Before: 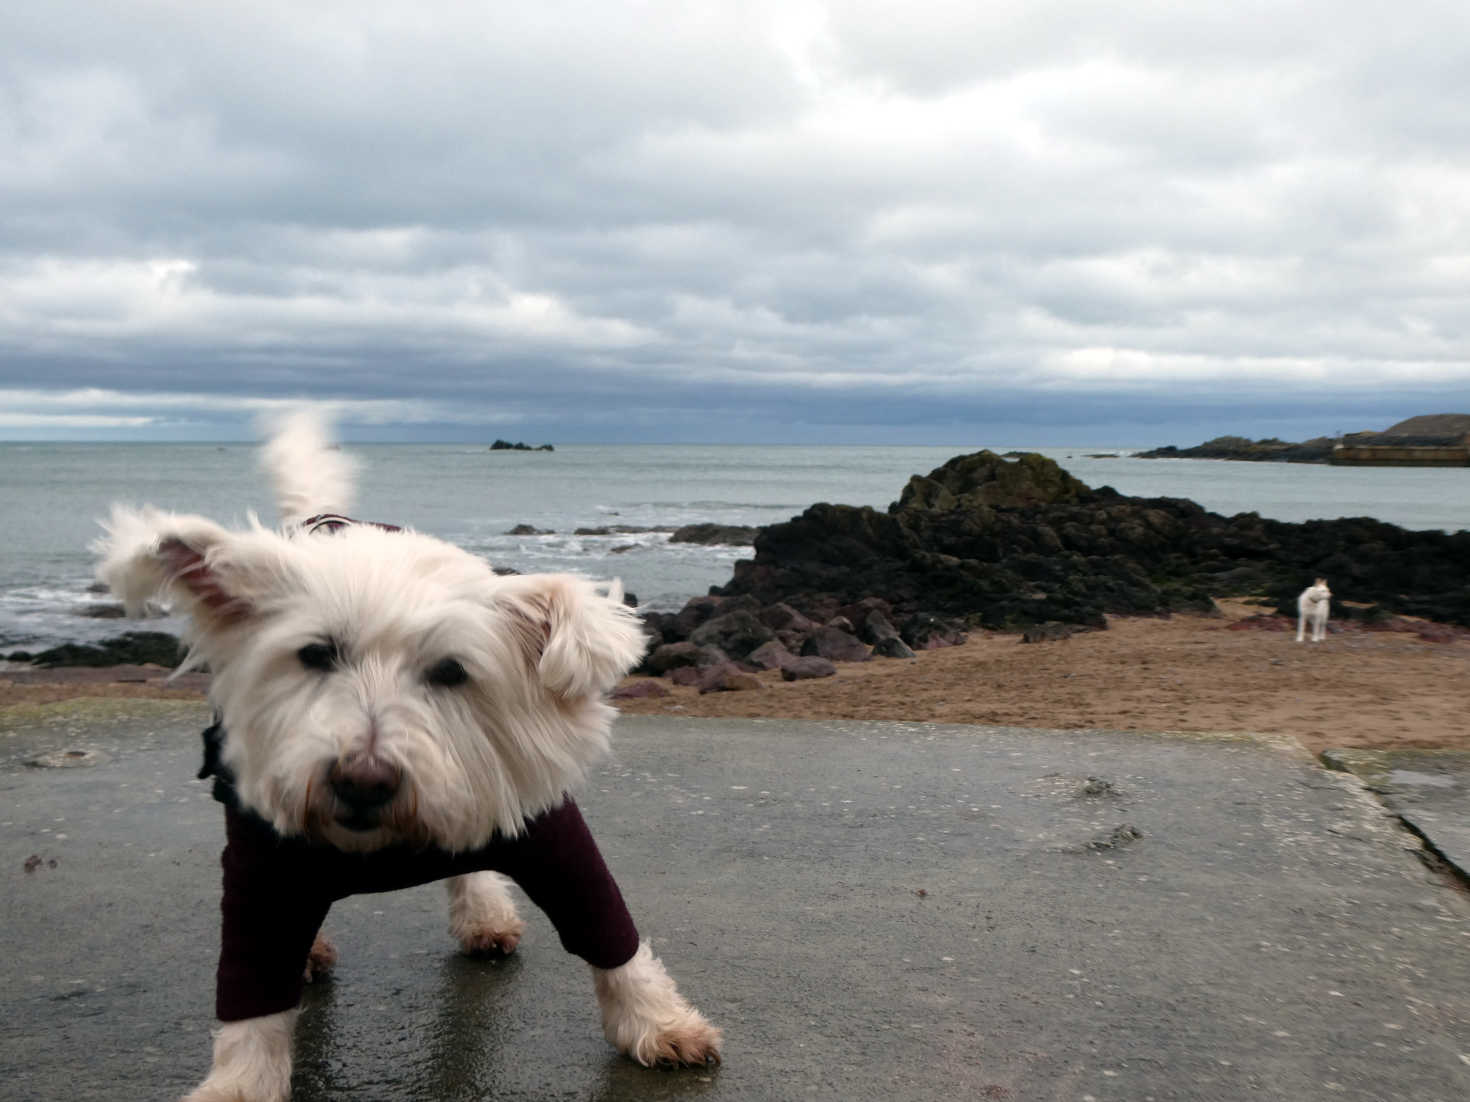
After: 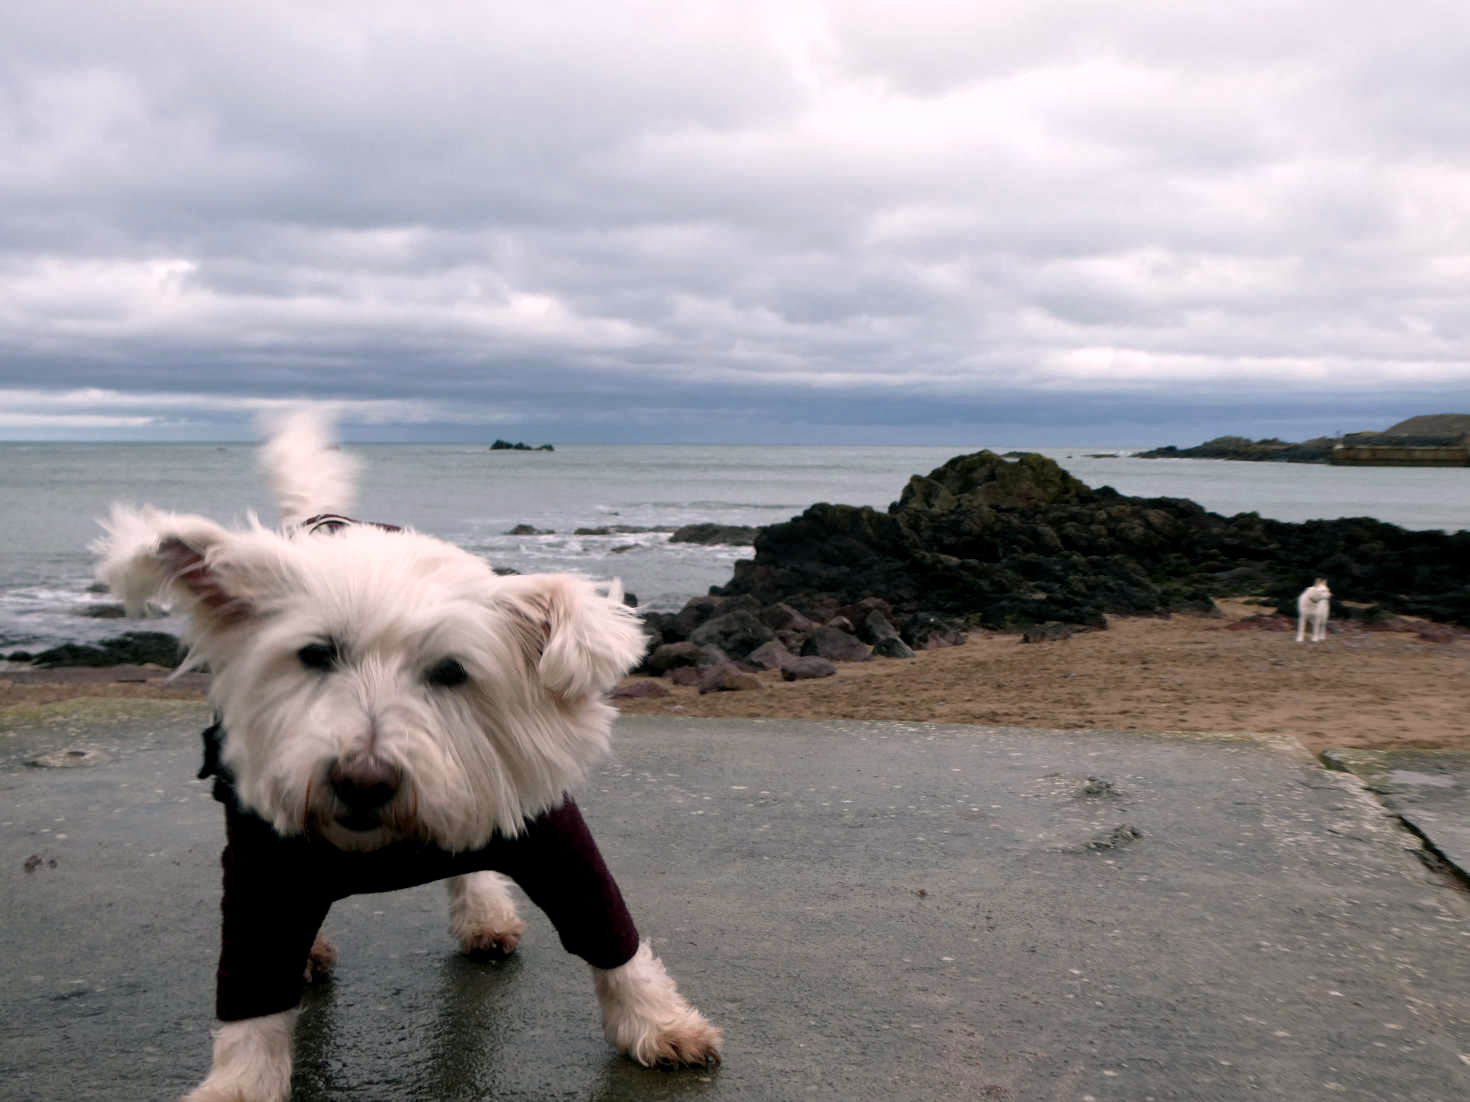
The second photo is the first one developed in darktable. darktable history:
color balance: input saturation 80.07%
exposure: exposure -0.01 EV, compensate highlight preservation false
color balance rgb: shadows lift › chroma 2%, shadows lift › hue 217.2°, power › chroma 0.25%, power › hue 60°, highlights gain › chroma 1.5%, highlights gain › hue 309.6°, global offset › luminance -0.25%, perceptual saturation grading › global saturation 15%, global vibrance 15%
